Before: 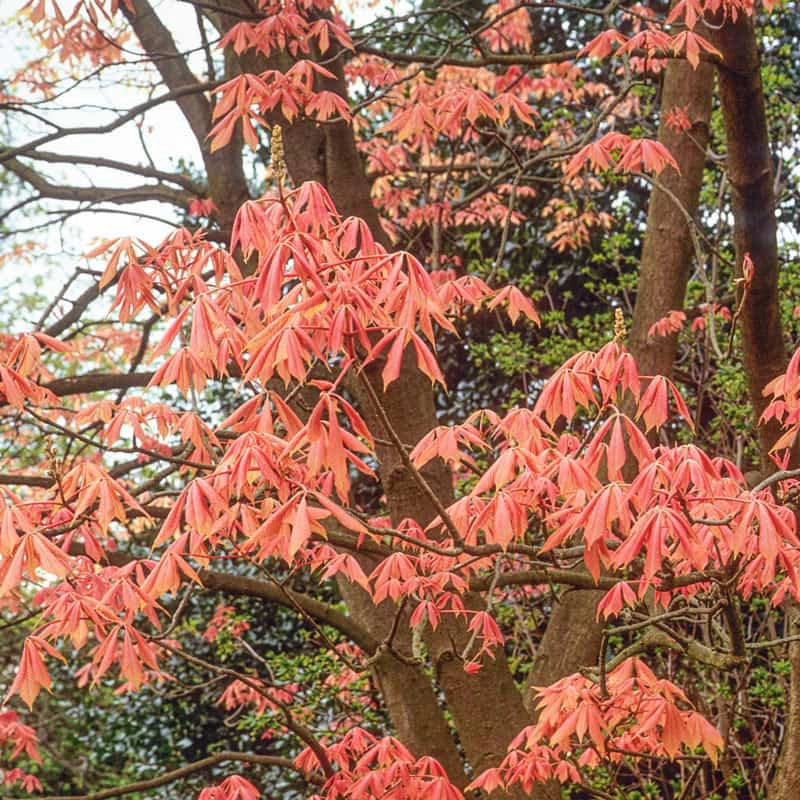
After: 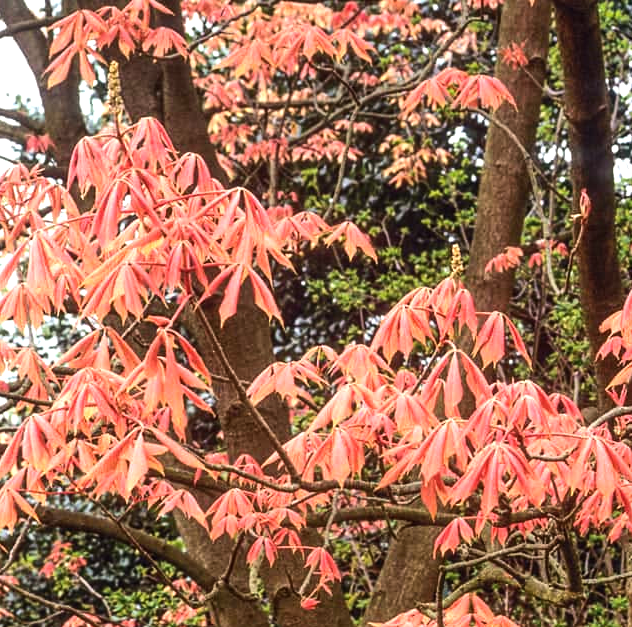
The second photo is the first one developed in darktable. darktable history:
crop and rotate: left 20.481%, top 8.033%, right 0.403%, bottom 13.508%
tone equalizer: -8 EV -0.783 EV, -7 EV -0.678 EV, -6 EV -0.583 EV, -5 EV -0.37 EV, -3 EV 0.402 EV, -2 EV 0.6 EV, -1 EV 0.691 EV, +0 EV 0.728 EV, edges refinement/feathering 500, mask exposure compensation -1.57 EV, preserve details no
